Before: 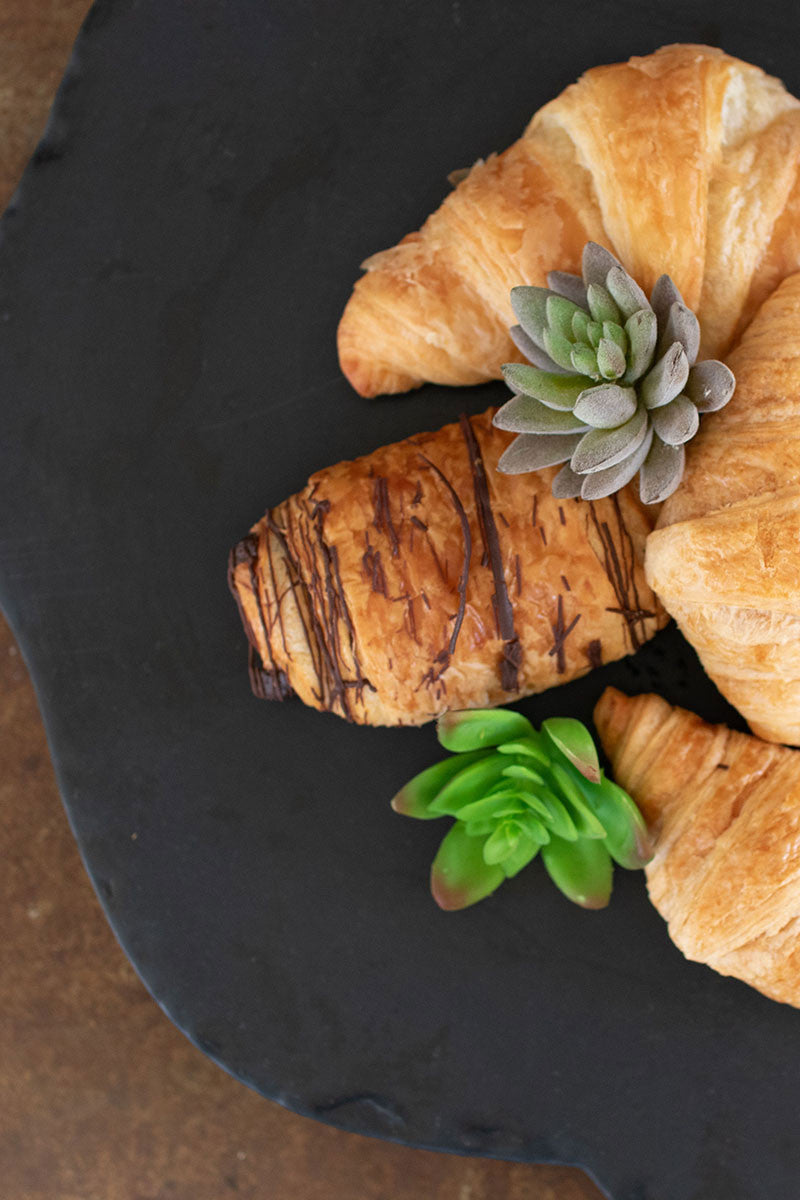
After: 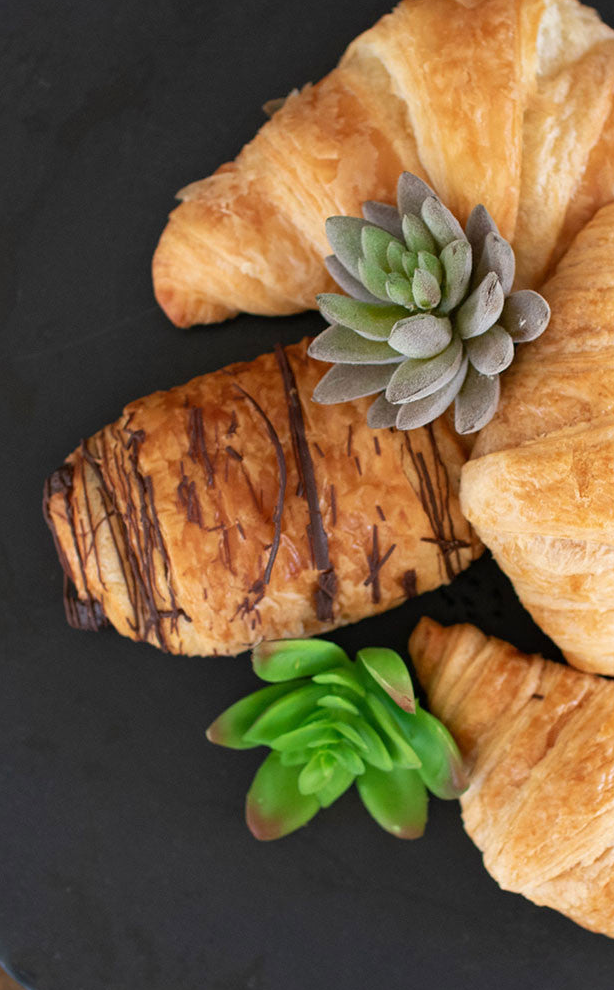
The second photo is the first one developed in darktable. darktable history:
crop: left 23.168%, top 5.884%, bottom 11.594%
